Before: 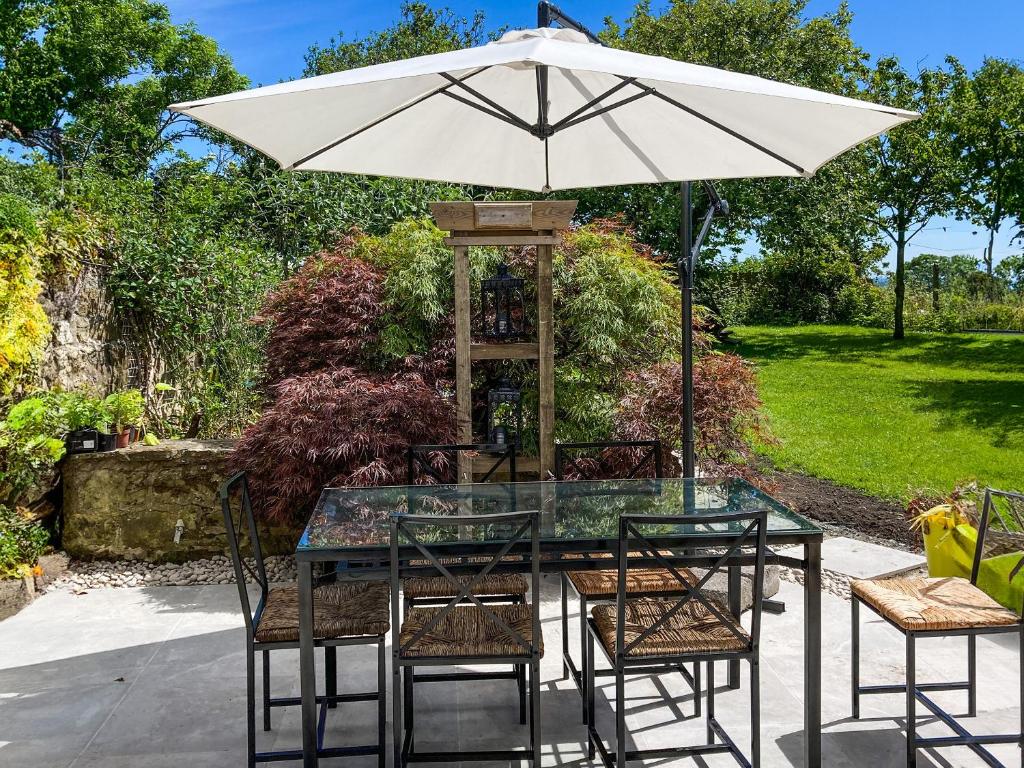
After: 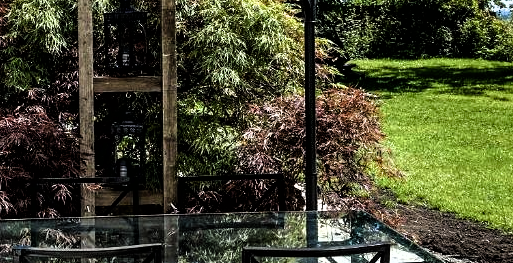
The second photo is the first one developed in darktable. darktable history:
filmic rgb: black relative exposure -8.27 EV, white relative exposure 2.23 EV, hardness 7.15, latitude 86.52%, contrast 1.701, highlights saturation mix -3.93%, shadows ↔ highlights balance -2.36%
crop: left 36.901%, top 34.795%, right 12.91%, bottom 30.834%
